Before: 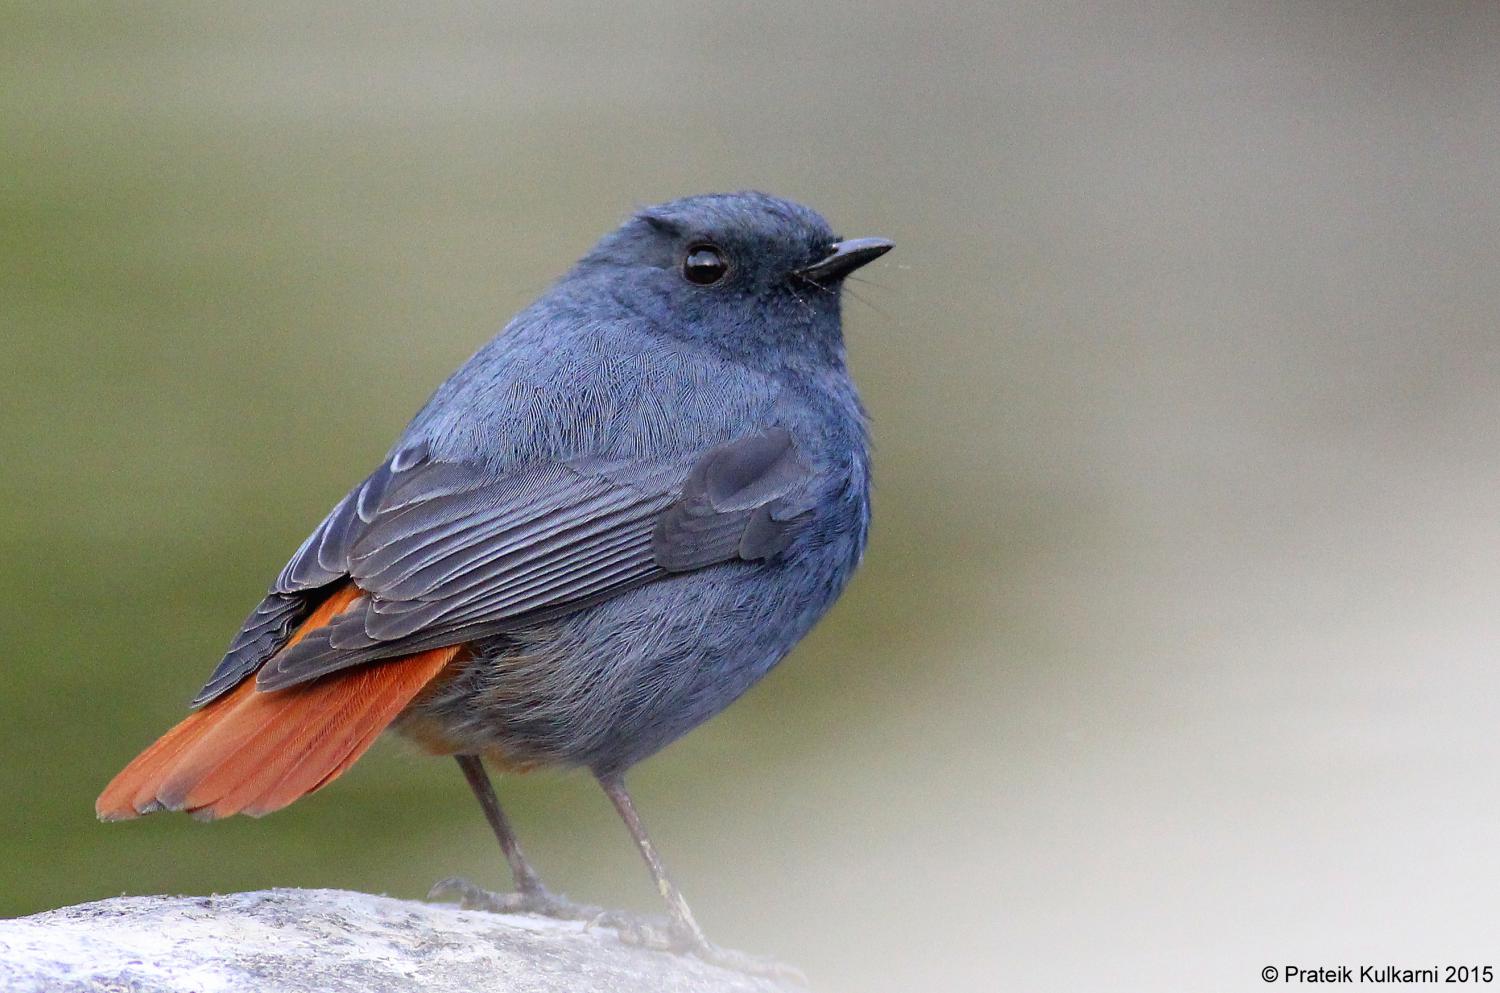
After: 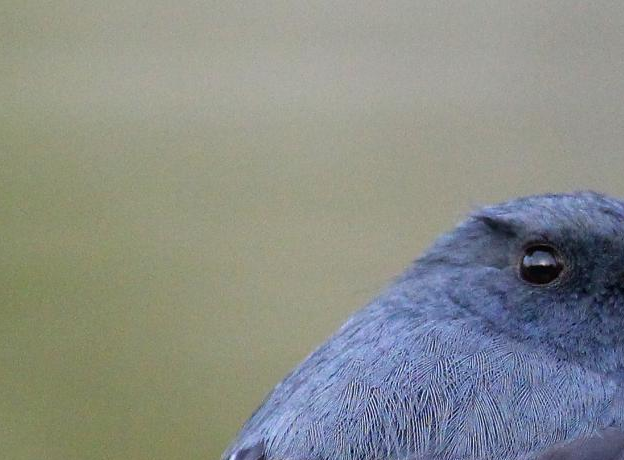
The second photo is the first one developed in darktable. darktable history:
crop and rotate: left 10.969%, top 0.088%, right 47.416%, bottom 53.562%
